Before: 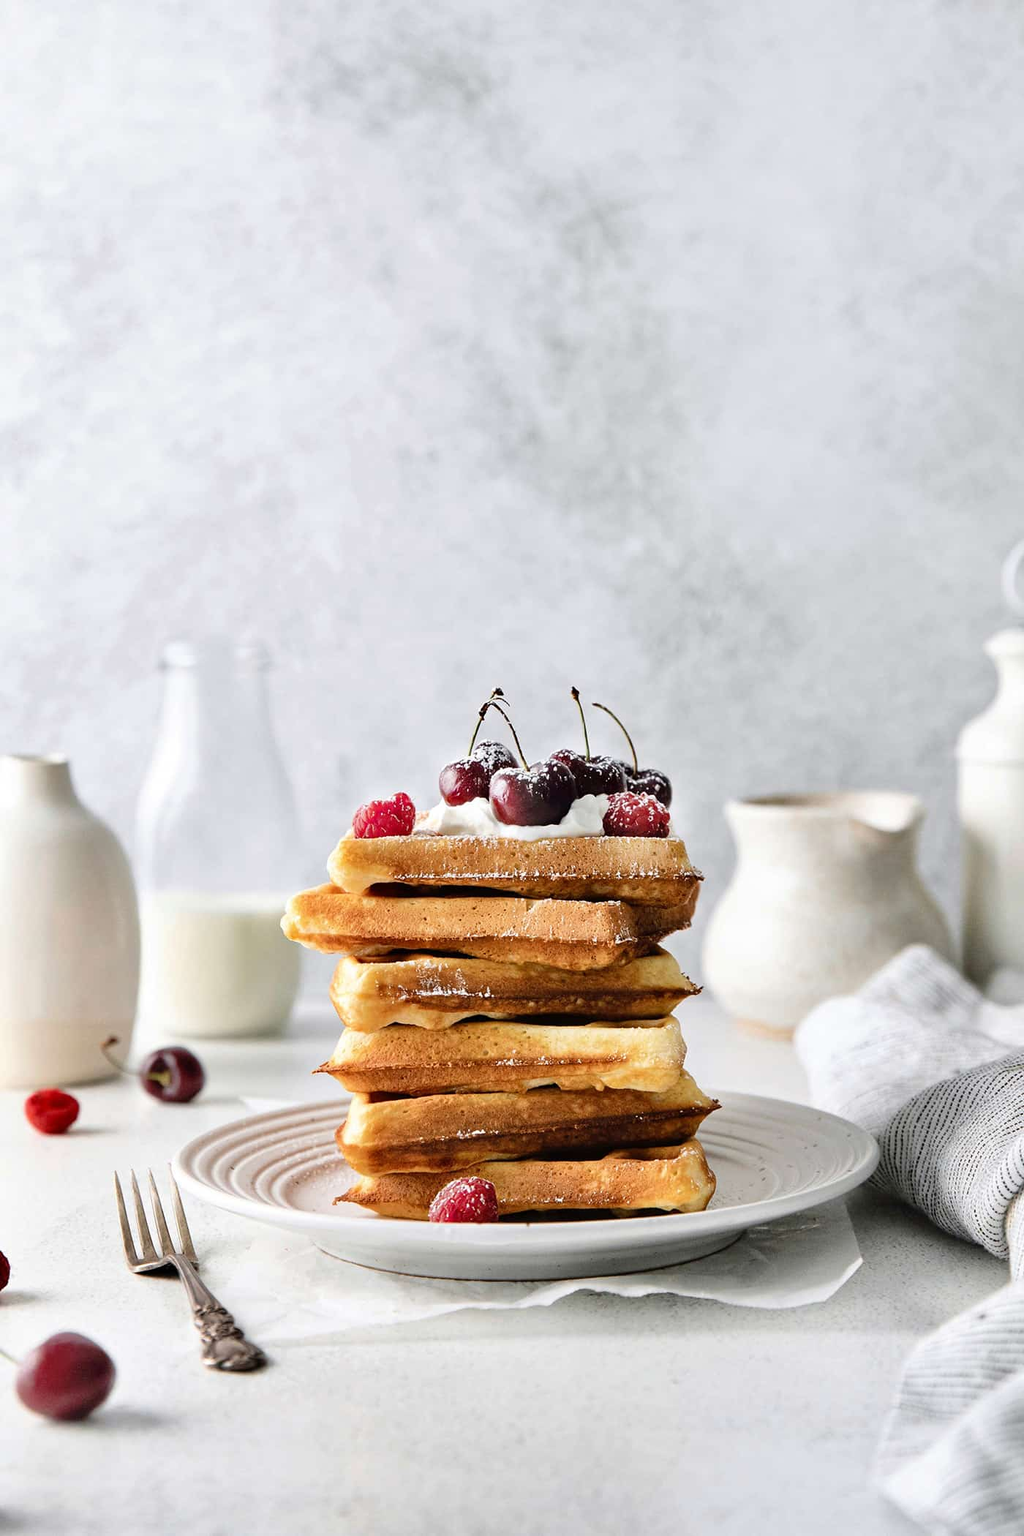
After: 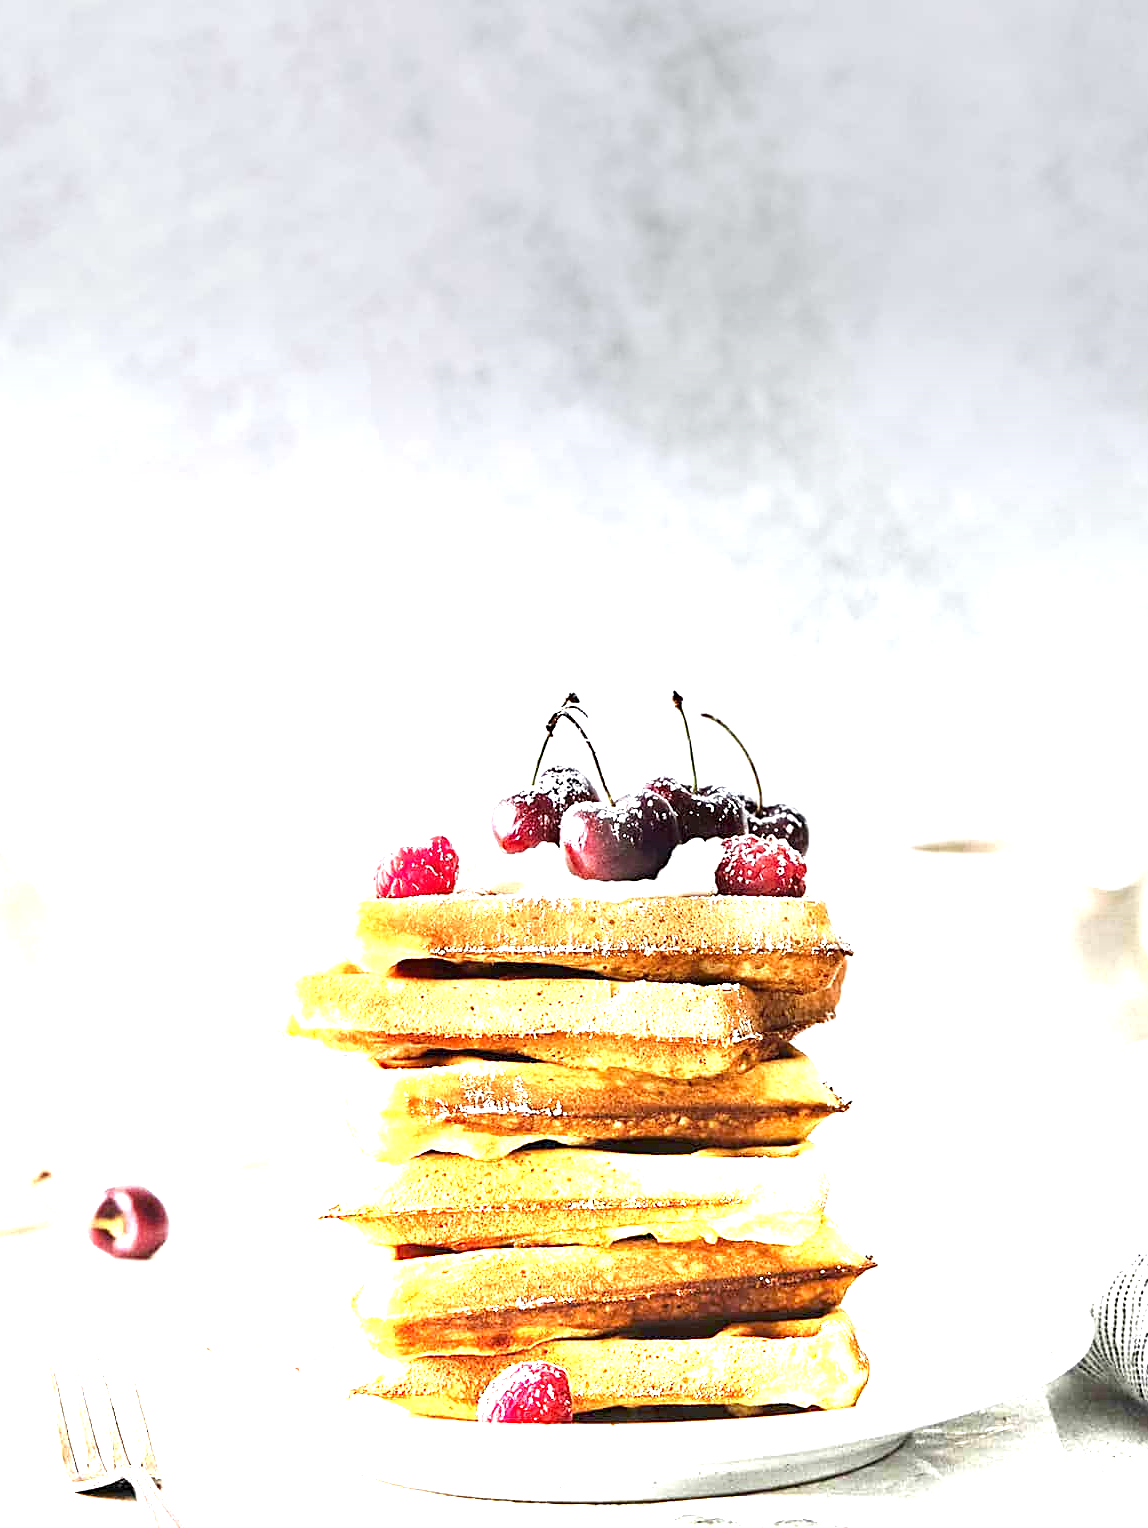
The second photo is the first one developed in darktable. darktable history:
sharpen: on, module defaults
graduated density: density -3.9 EV
crop: left 7.856%, top 11.836%, right 10.12%, bottom 15.387%
